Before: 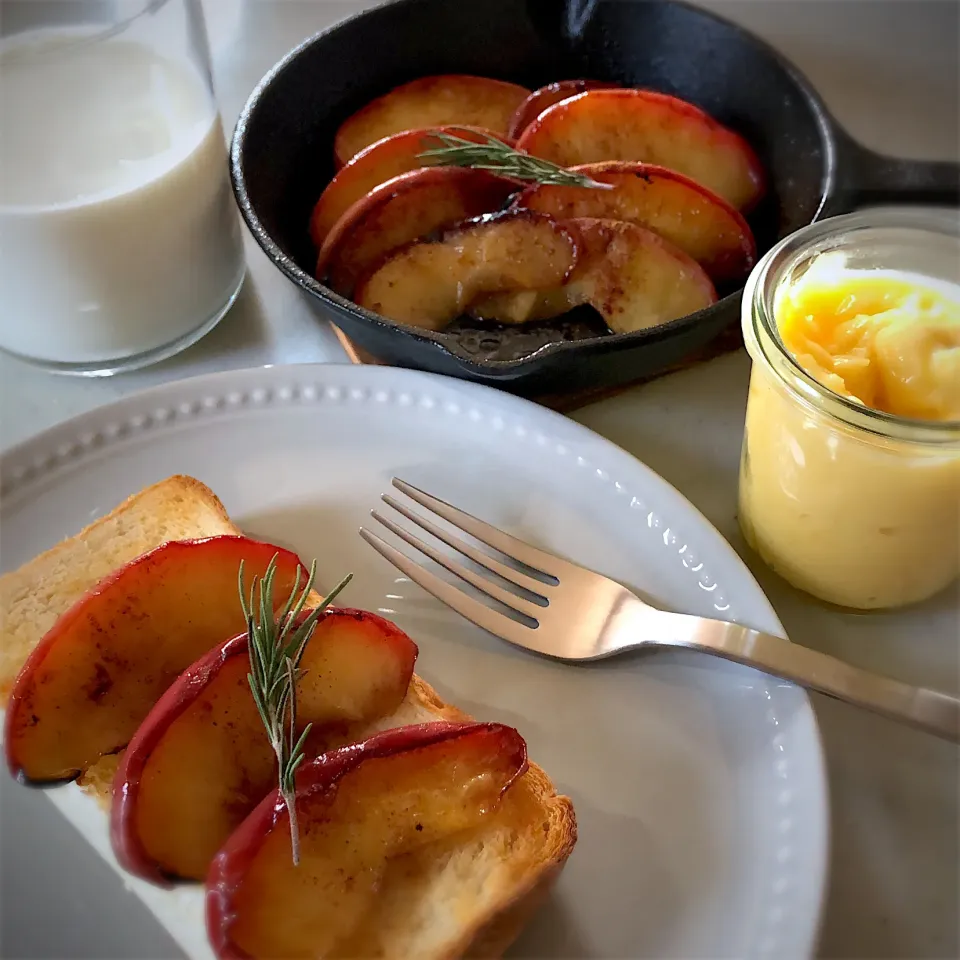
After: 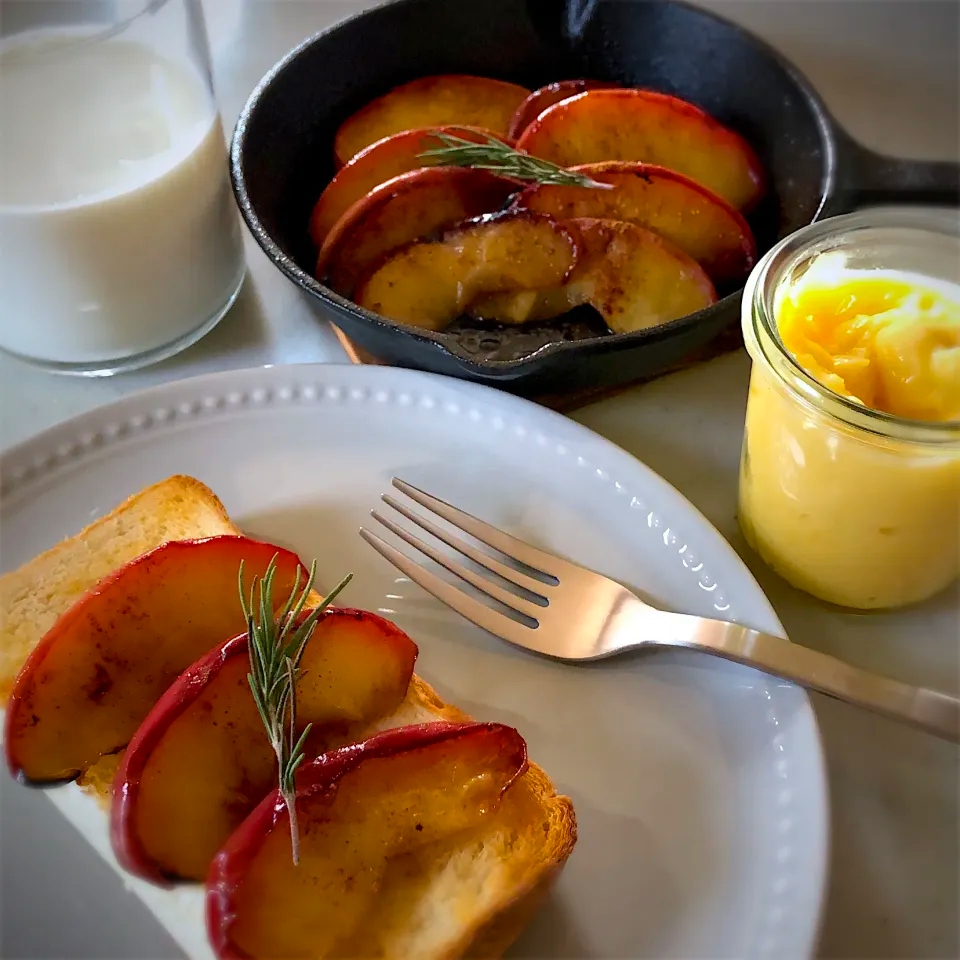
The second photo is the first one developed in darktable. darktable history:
color balance rgb: perceptual saturation grading › global saturation 19.558%, global vibrance 14.7%
